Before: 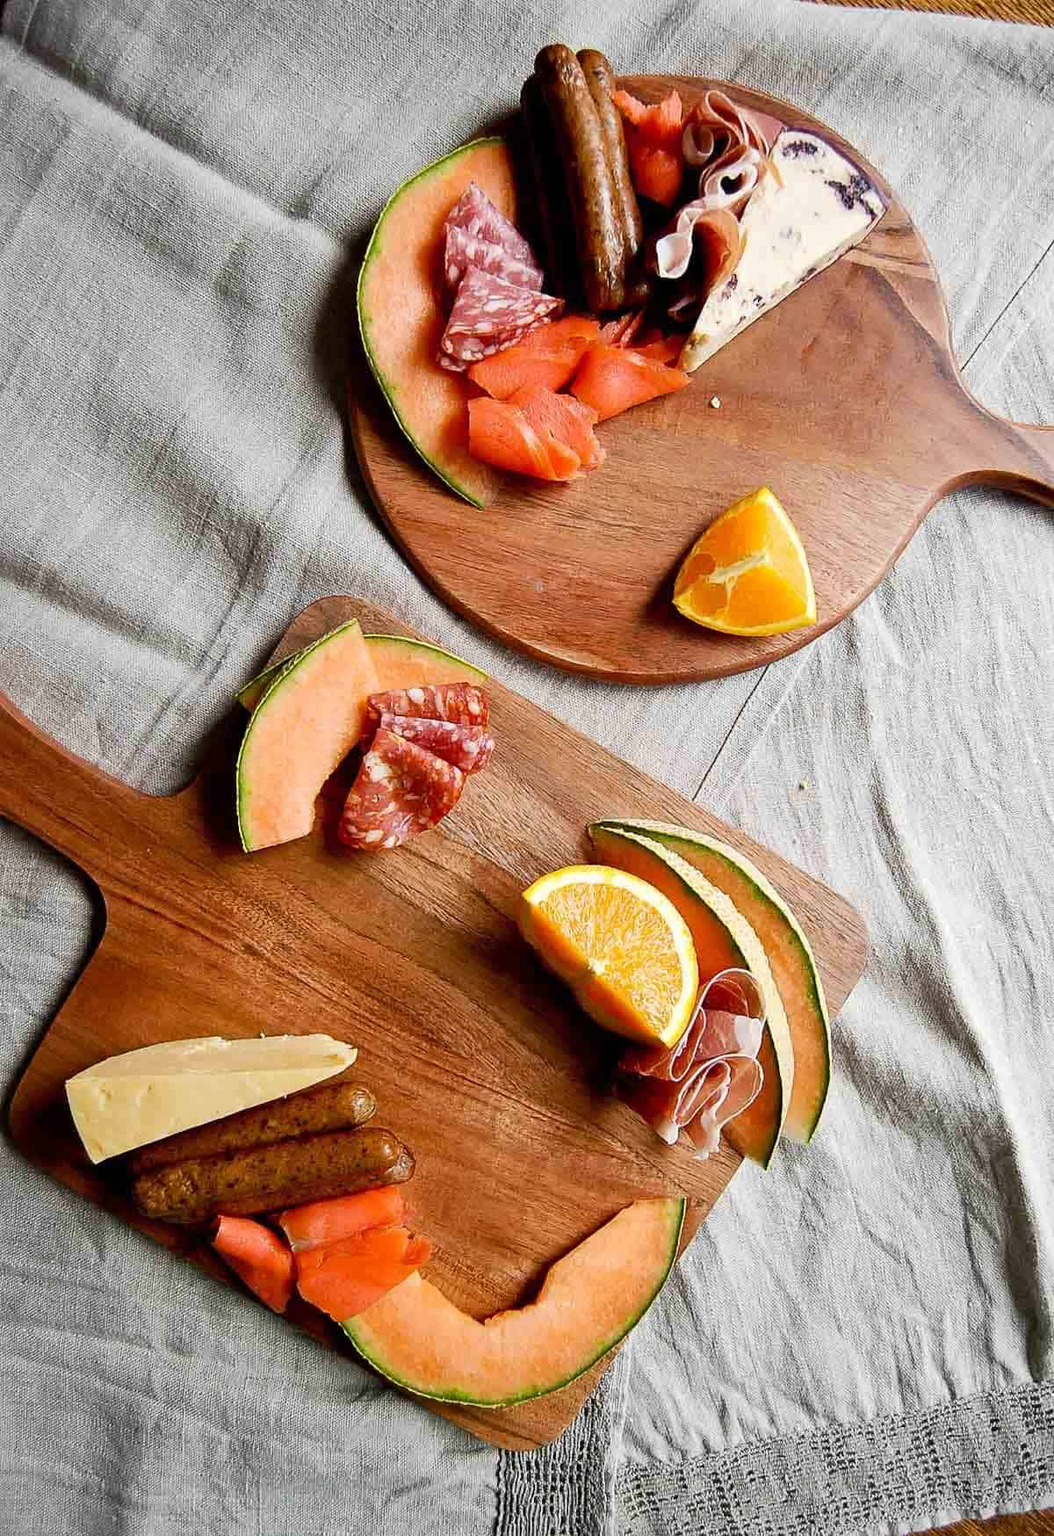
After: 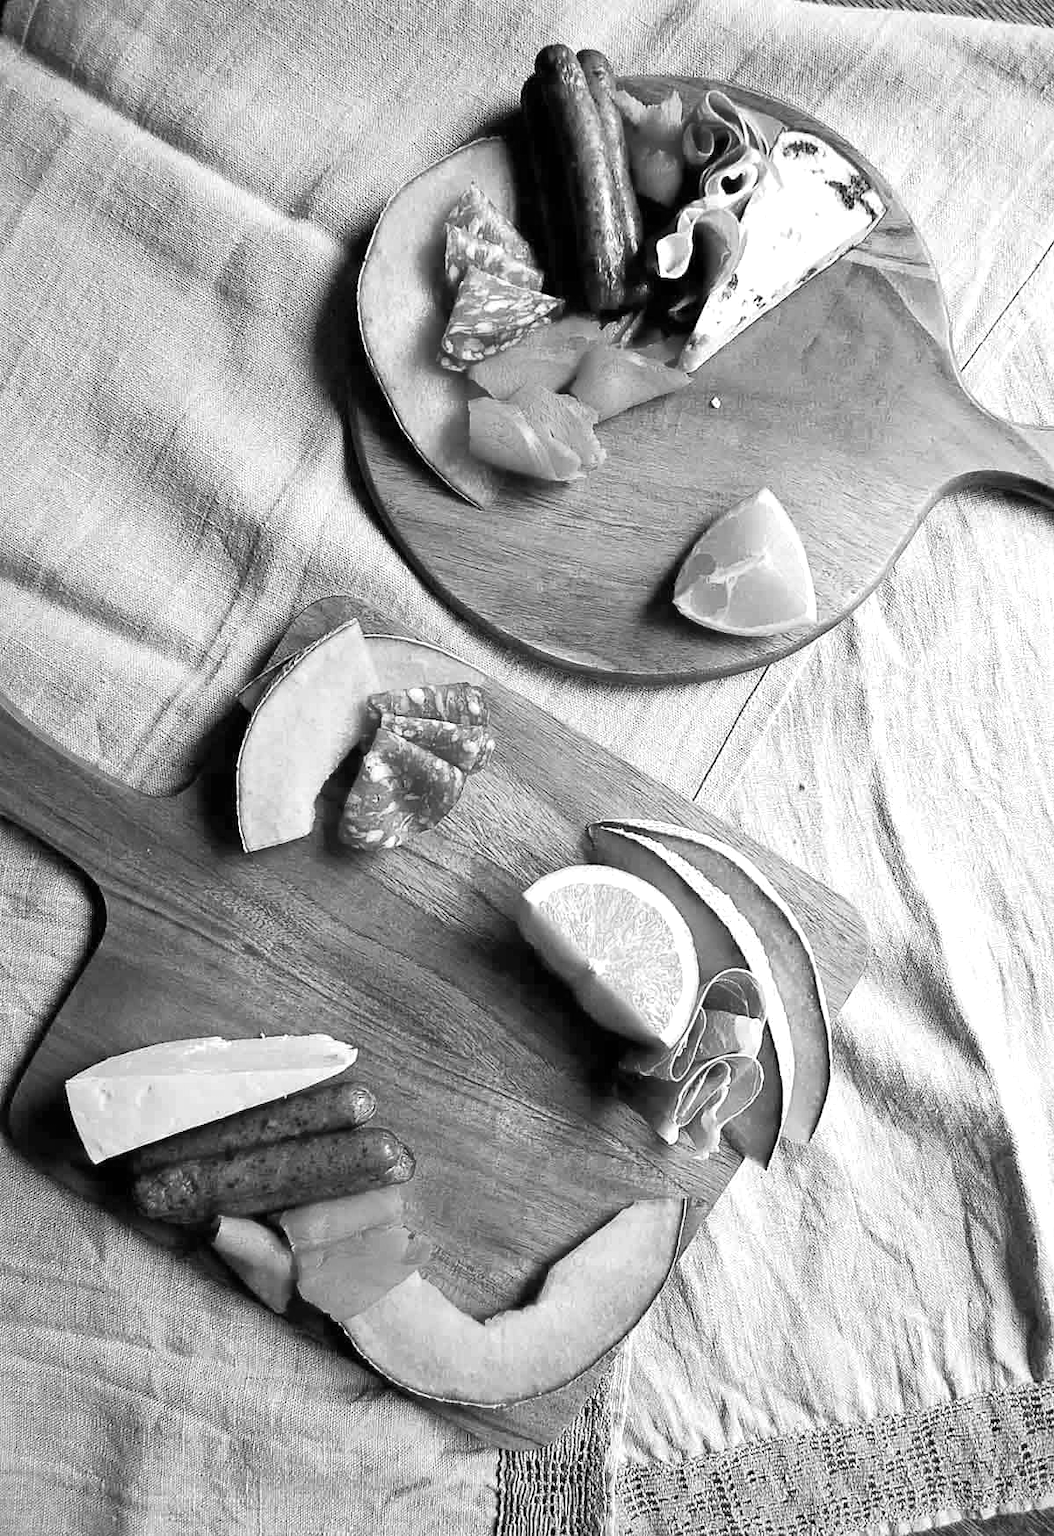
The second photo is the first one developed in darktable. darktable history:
exposure: exposure 0.426 EV, compensate highlight preservation false
monochrome: on, module defaults
